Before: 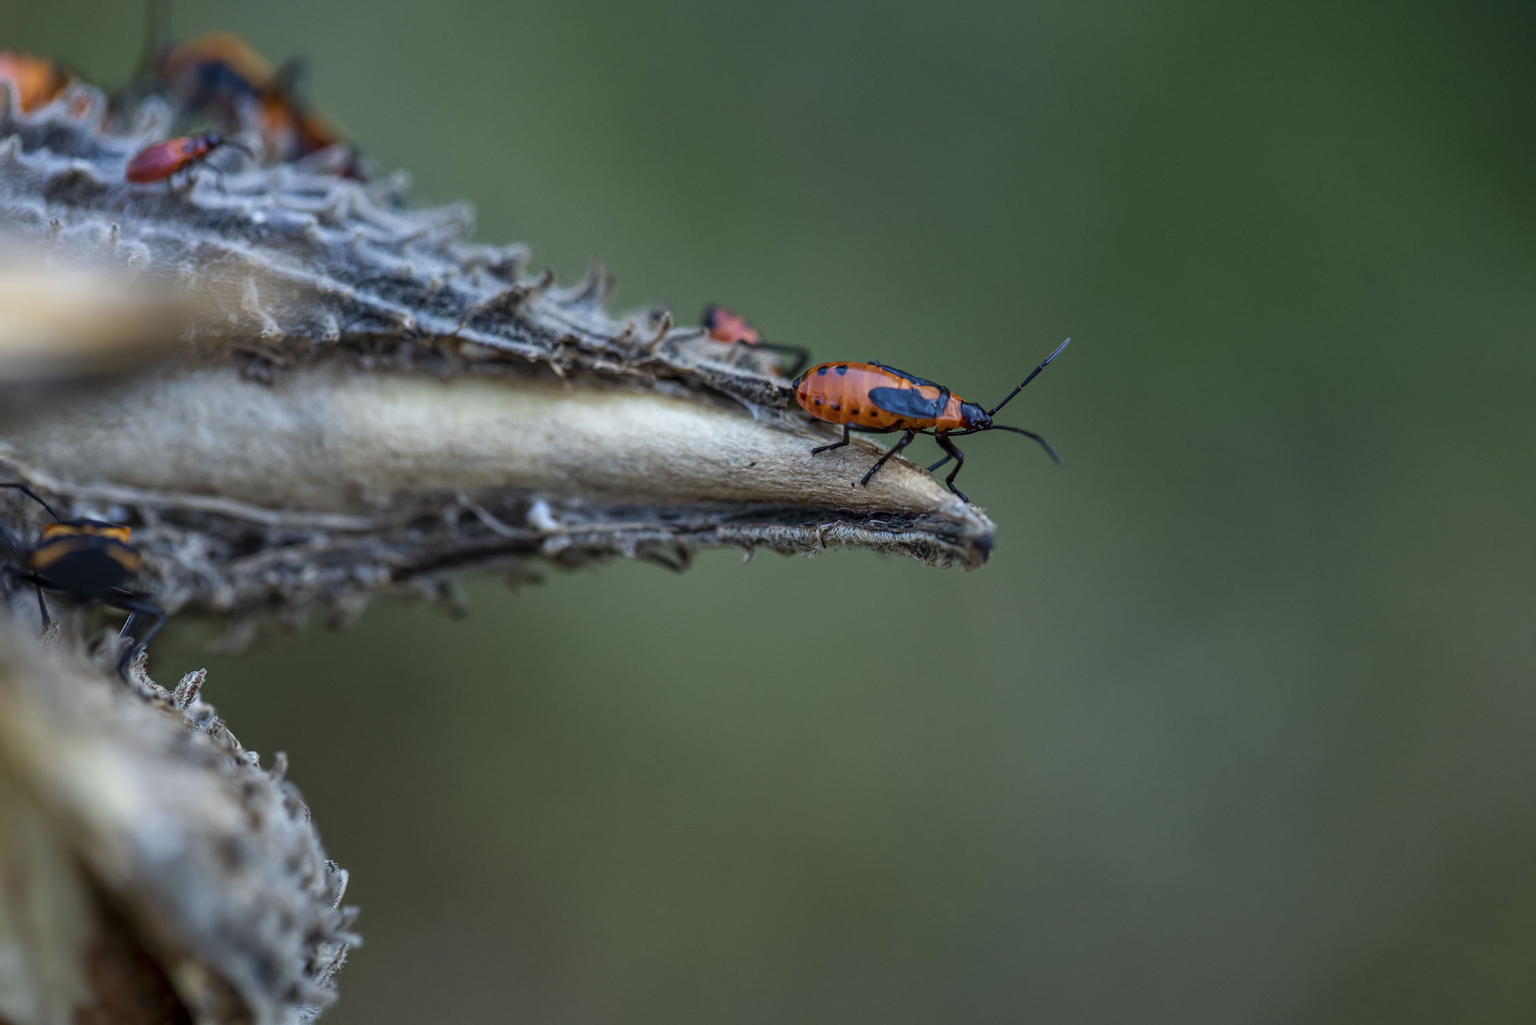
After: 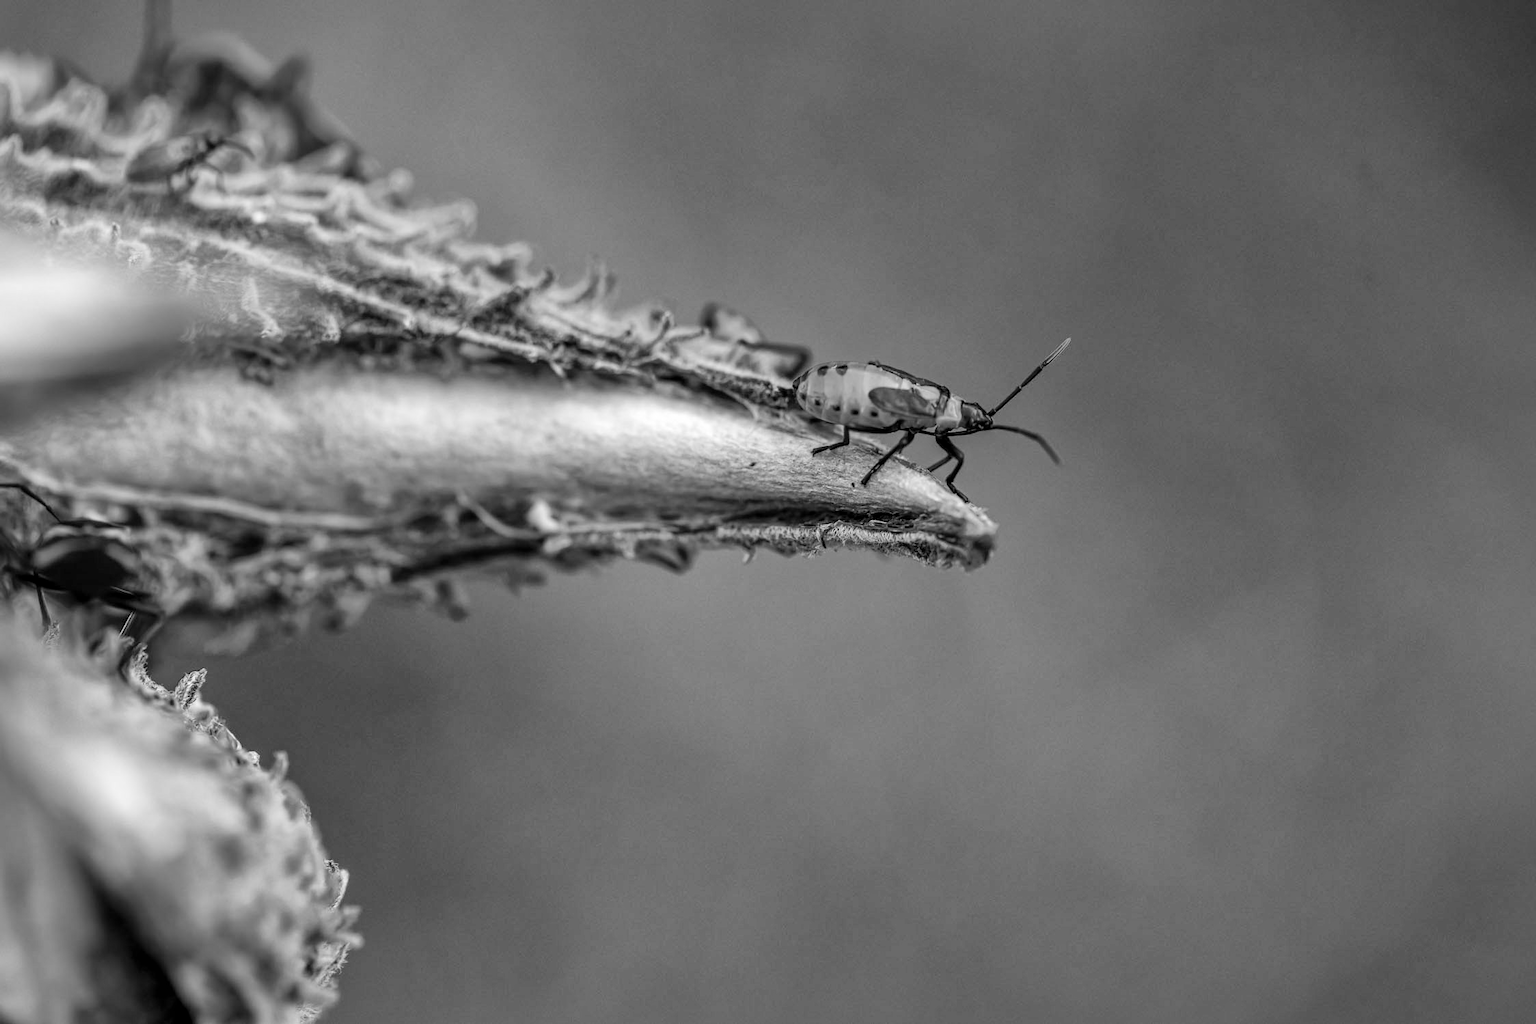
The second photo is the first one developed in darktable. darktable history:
monochrome: size 1
velvia: on, module defaults
color correction: saturation 0.5
global tonemap: drago (1, 100), detail 1
